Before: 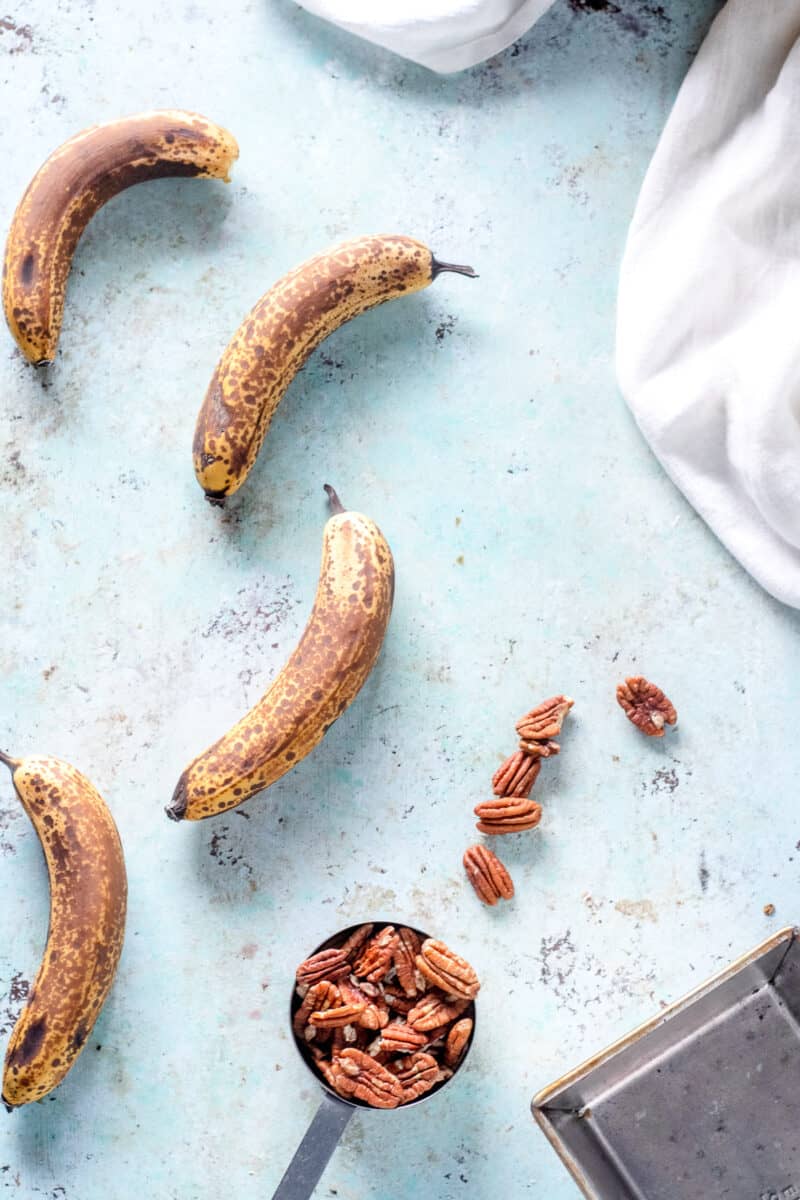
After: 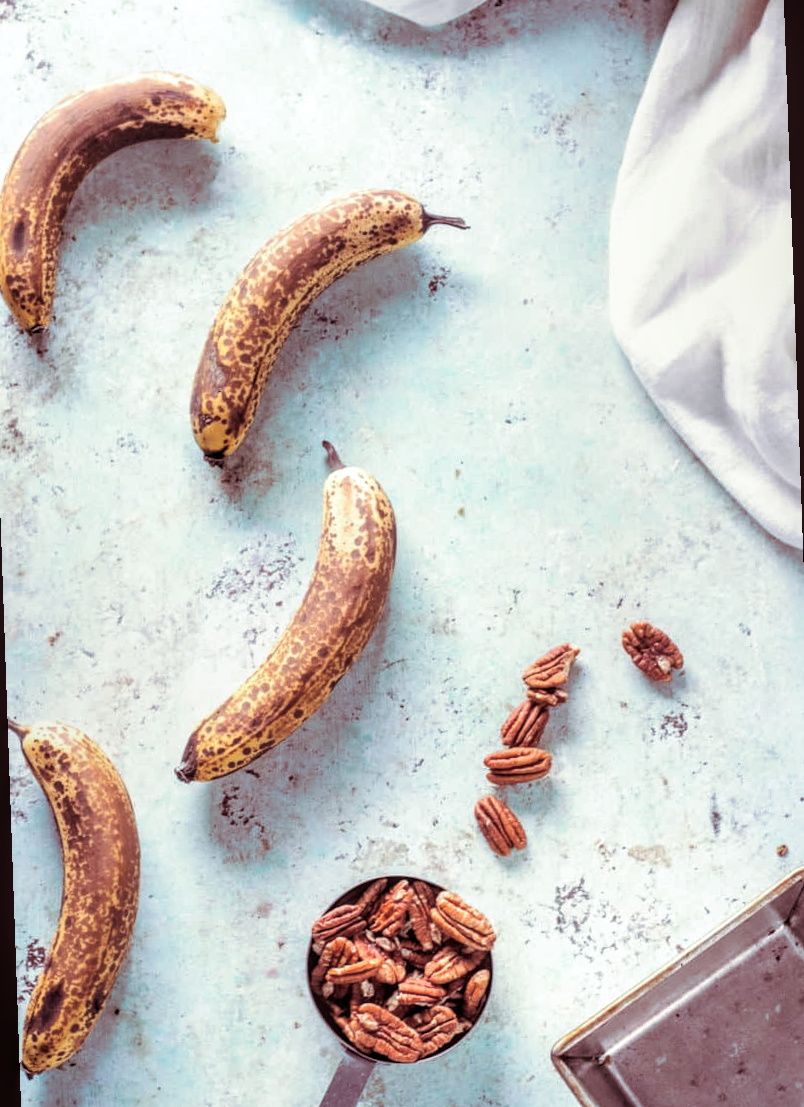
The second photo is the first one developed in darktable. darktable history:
split-toning: on, module defaults
rotate and perspective: rotation -2°, crop left 0.022, crop right 0.978, crop top 0.049, crop bottom 0.951
local contrast: on, module defaults
